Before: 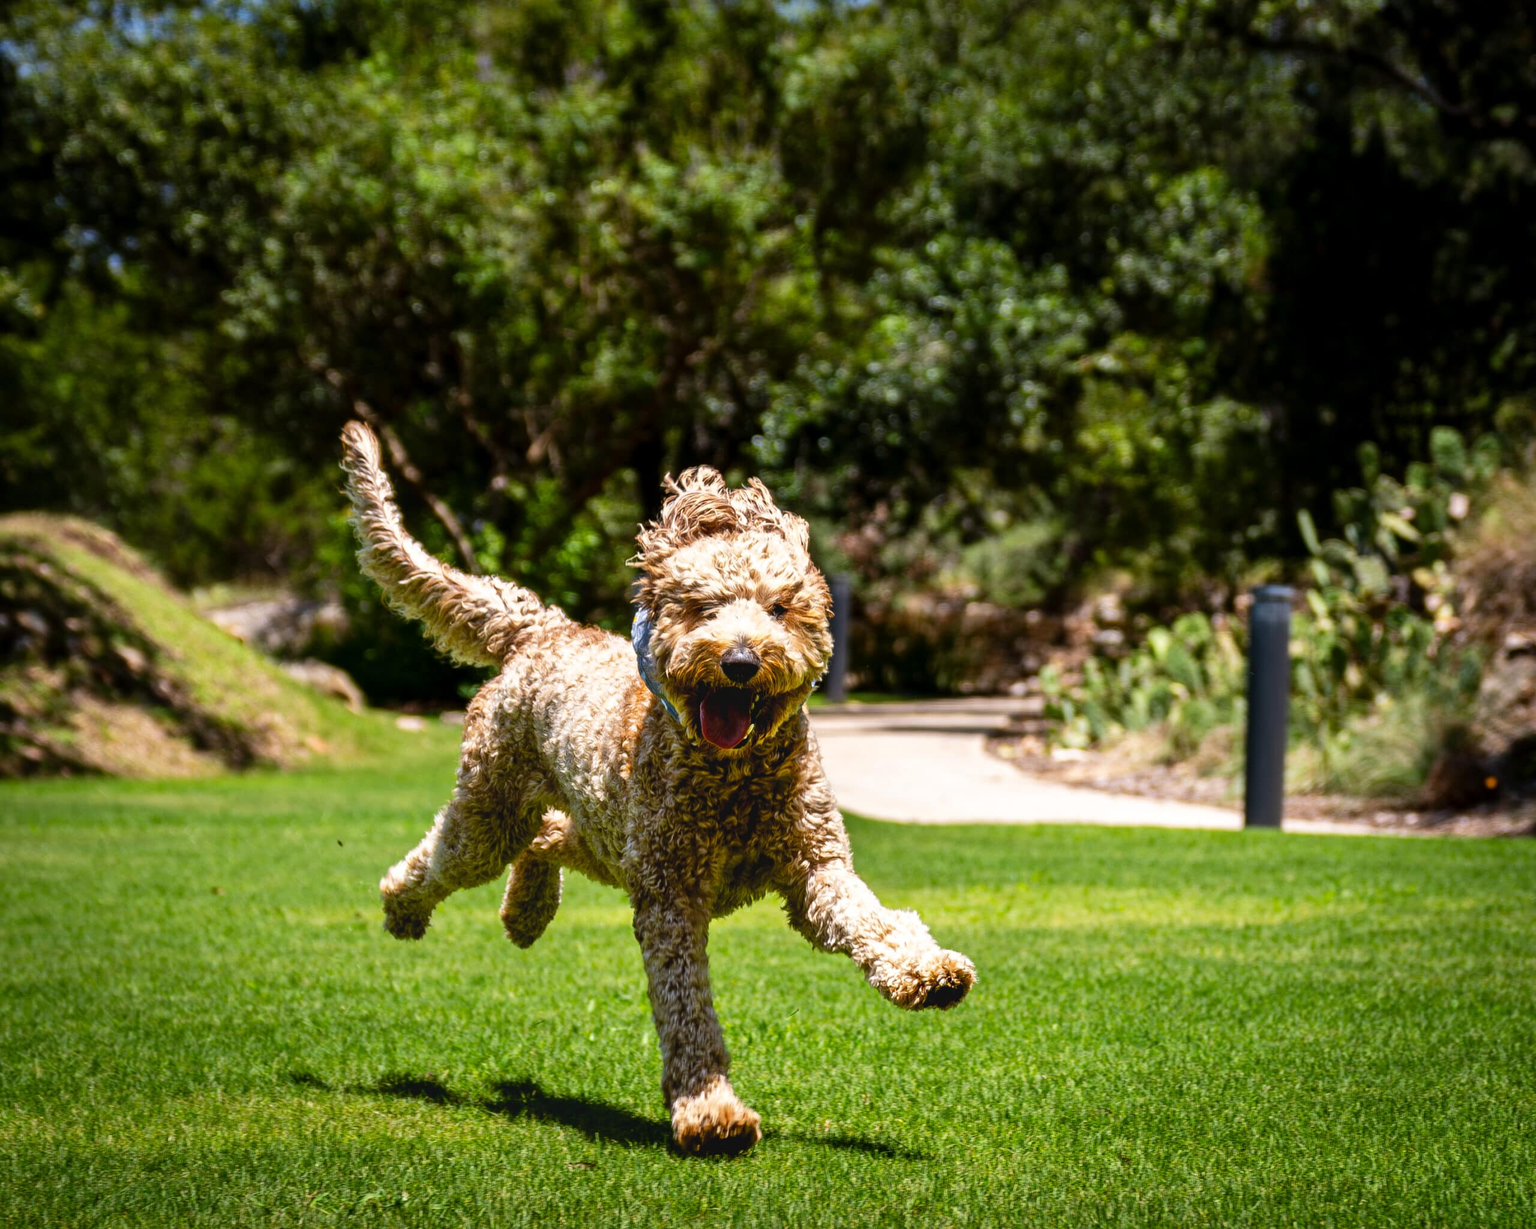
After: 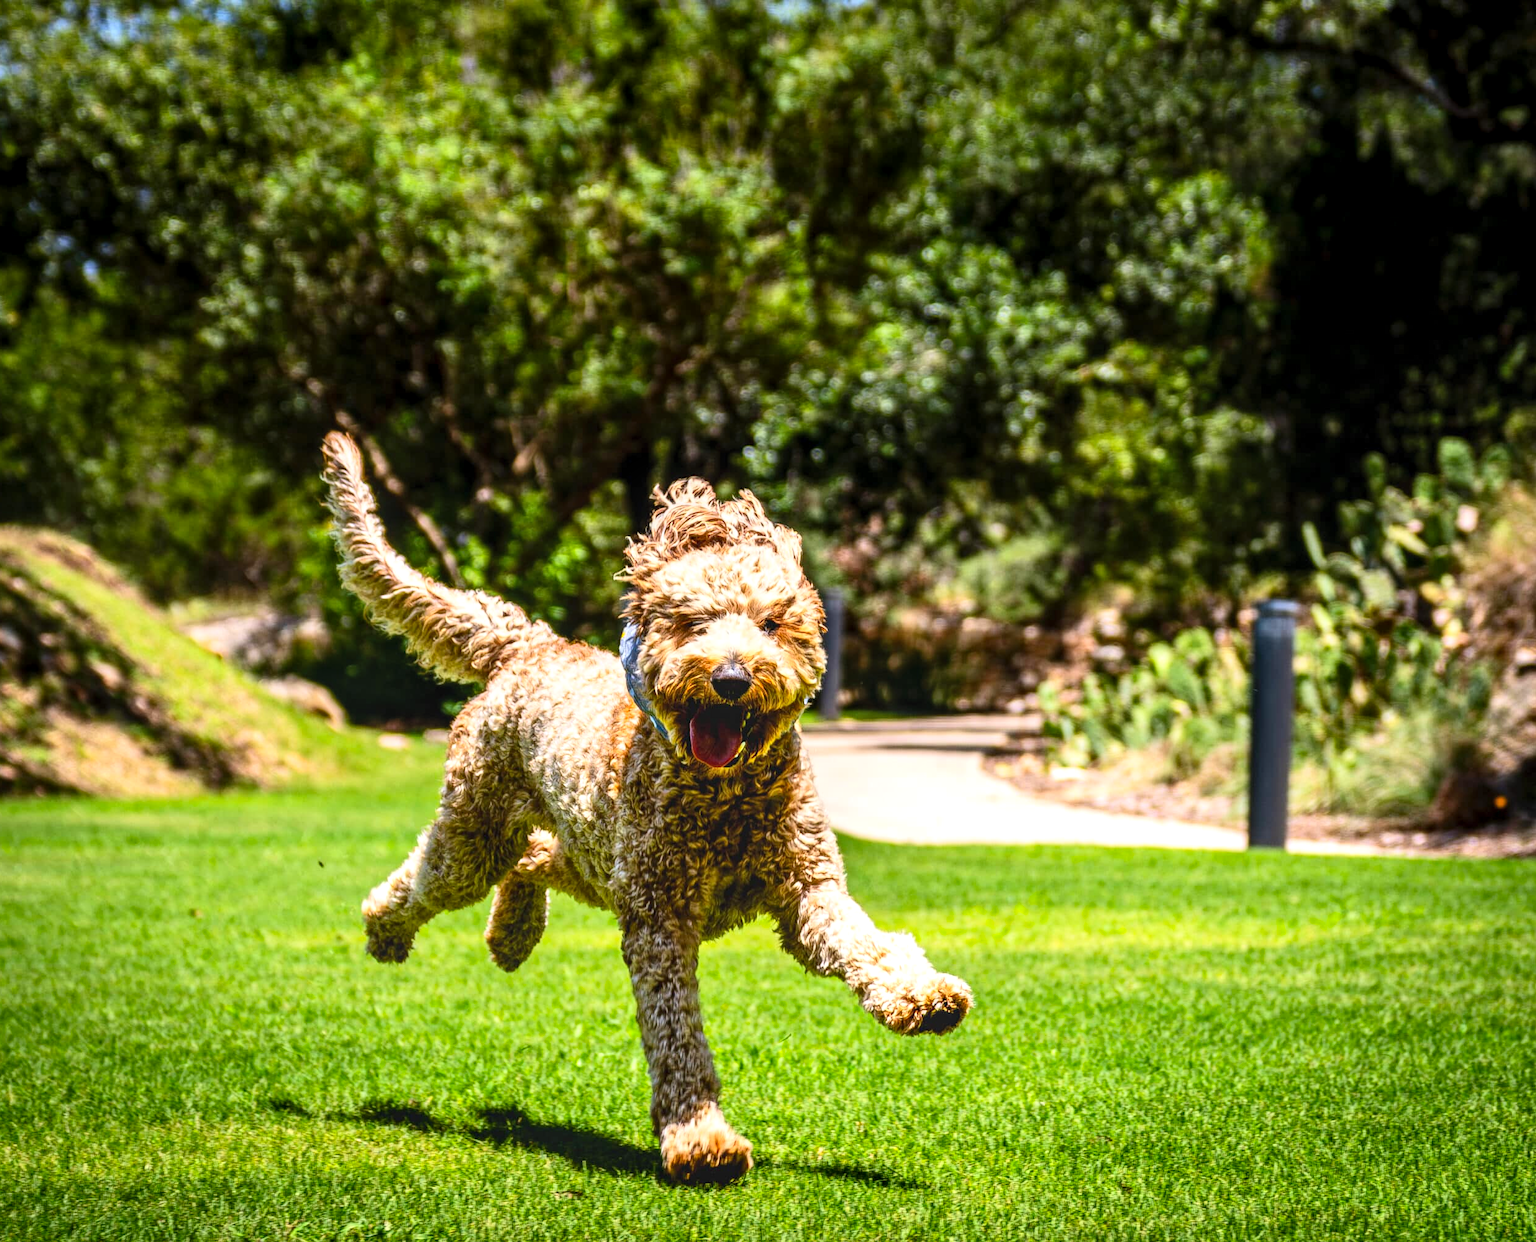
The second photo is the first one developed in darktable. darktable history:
exposure: black level correction 0, exposure 0.2 EV, compensate exposure bias true, compensate highlight preservation false
crop and rotate: left 1.774%, right 0.633%, bottom 1.28%
local contrast: on, module defaults
contrast brightness saturation: contrast 0.2, brightness 0.16, saturation 0.22
